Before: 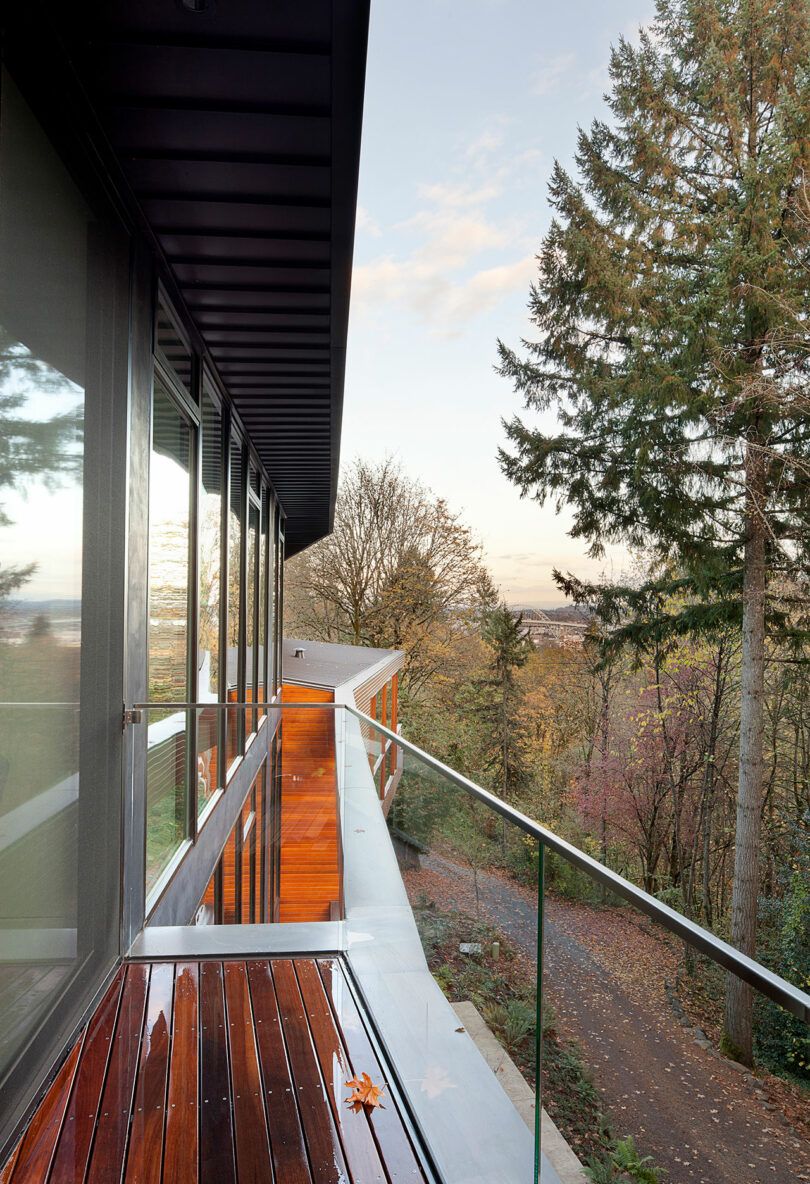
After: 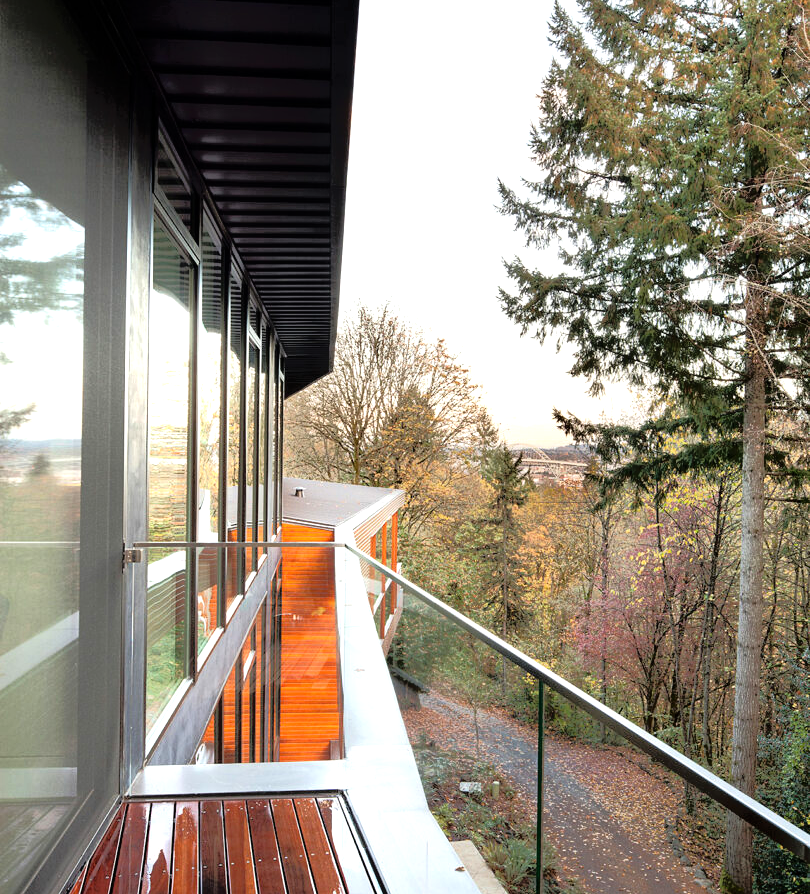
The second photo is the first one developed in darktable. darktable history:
exposure: exposure 0.781 EV, compensate highlight preservation false
tone equalizer: -8 EV -1.8 EV, -7 EV -1.14 EV, -6 EV -1.66 EV, edges refinement/feathering 500, mask exposure compensation -1.57 EV, preserve details no
crop: top 13.636%, bottom 10.776%
